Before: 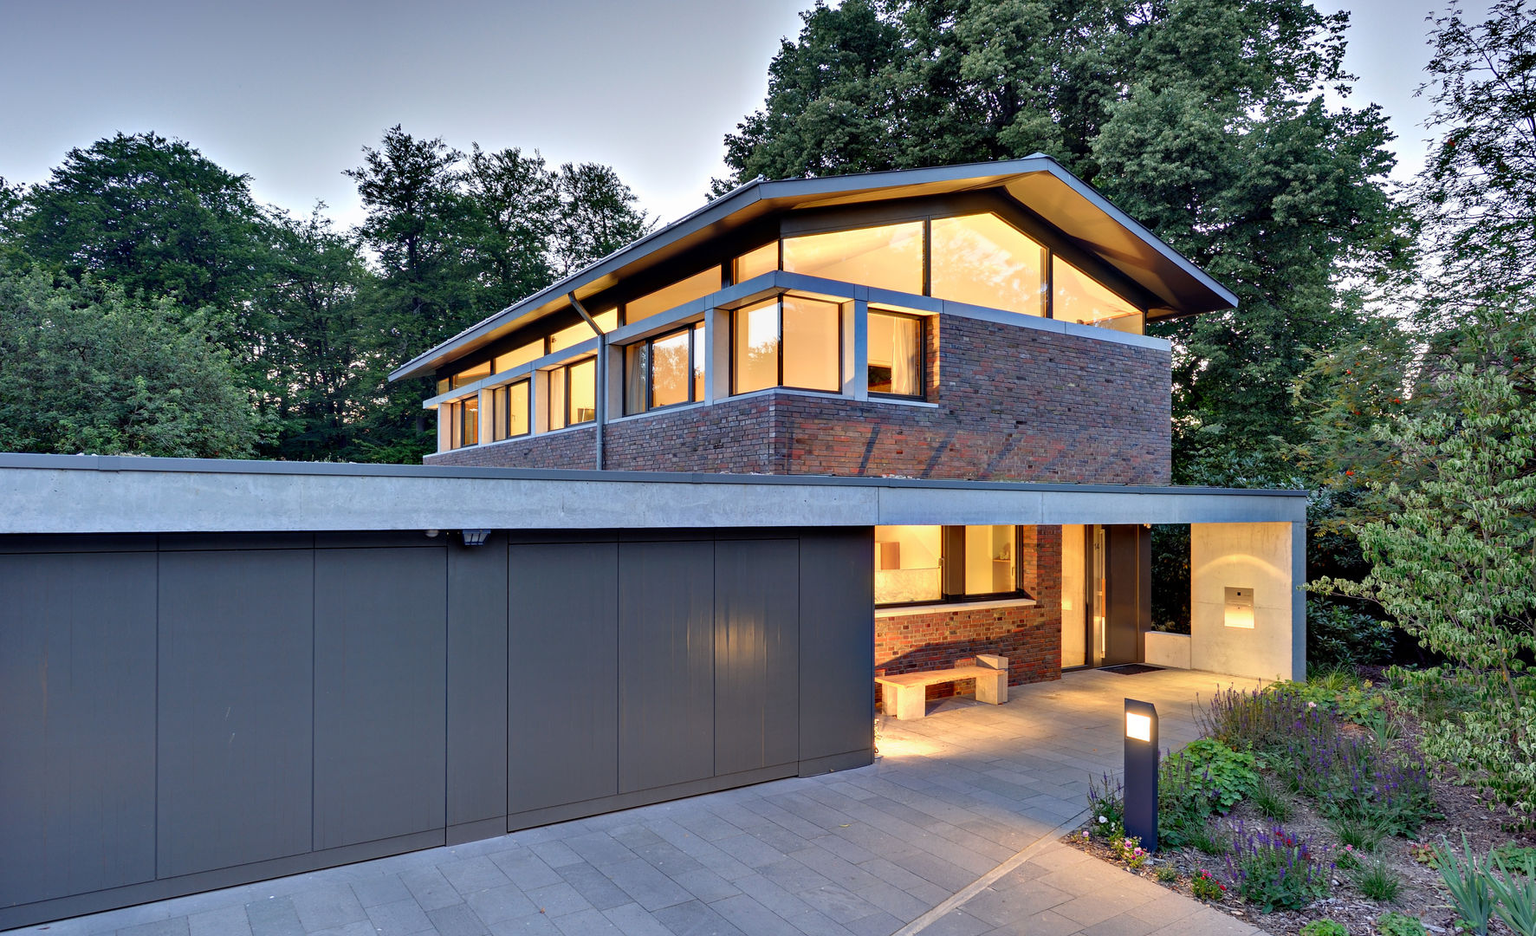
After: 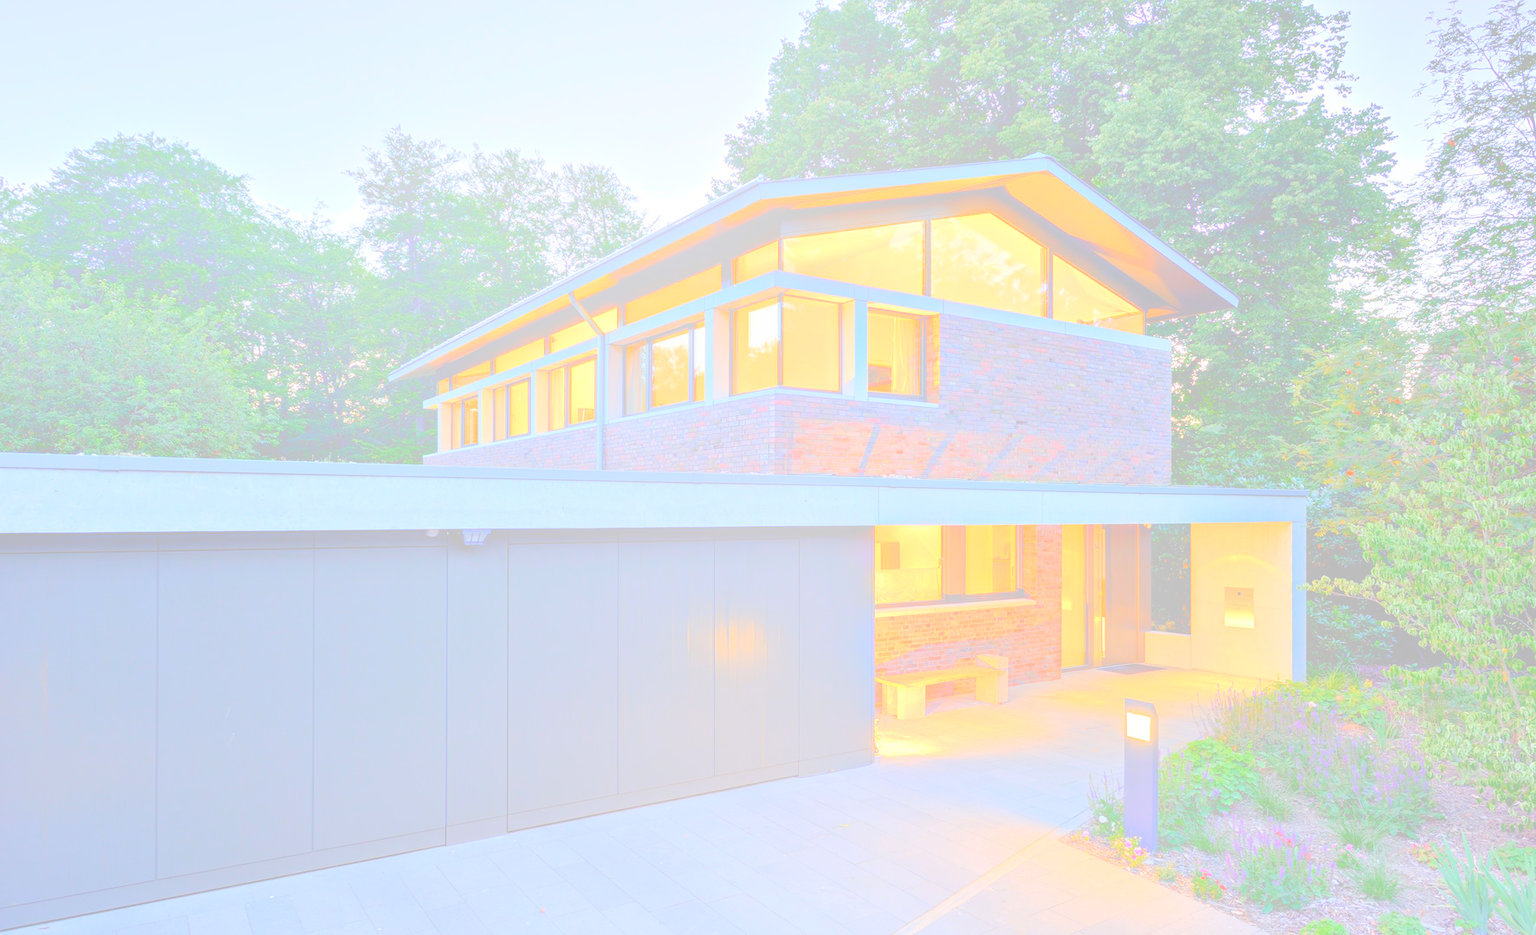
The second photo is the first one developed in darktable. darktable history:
bloom: size 85%, threshold 5%, strength 85%
